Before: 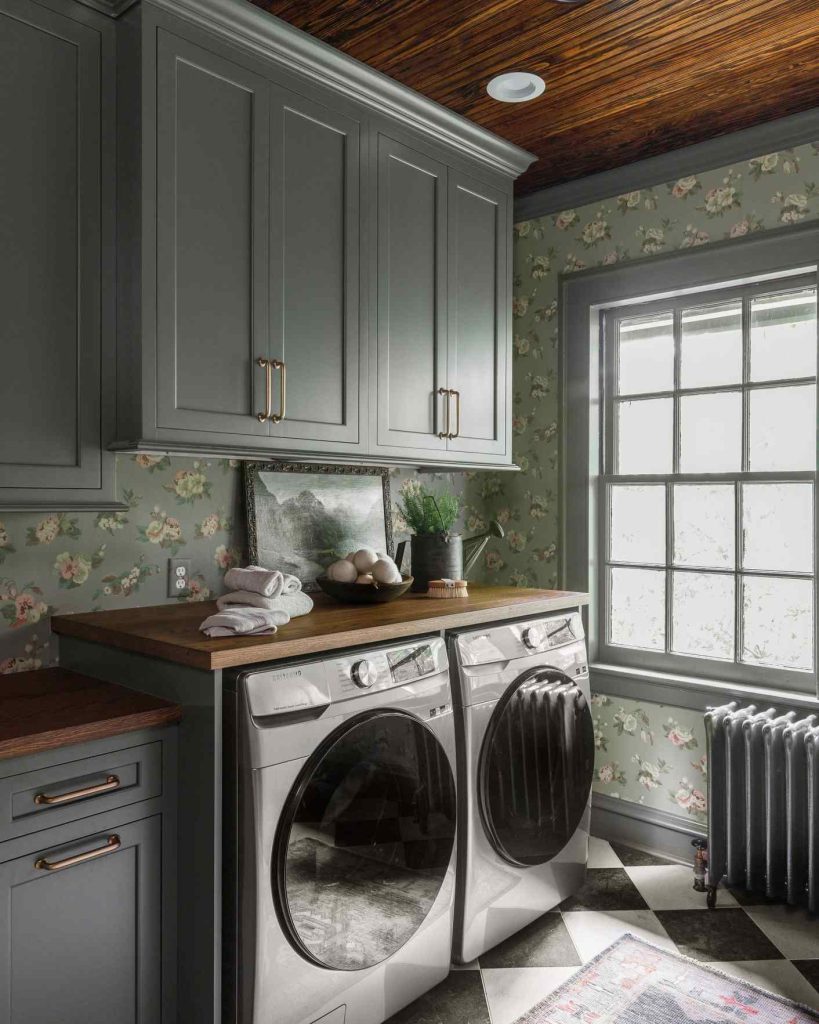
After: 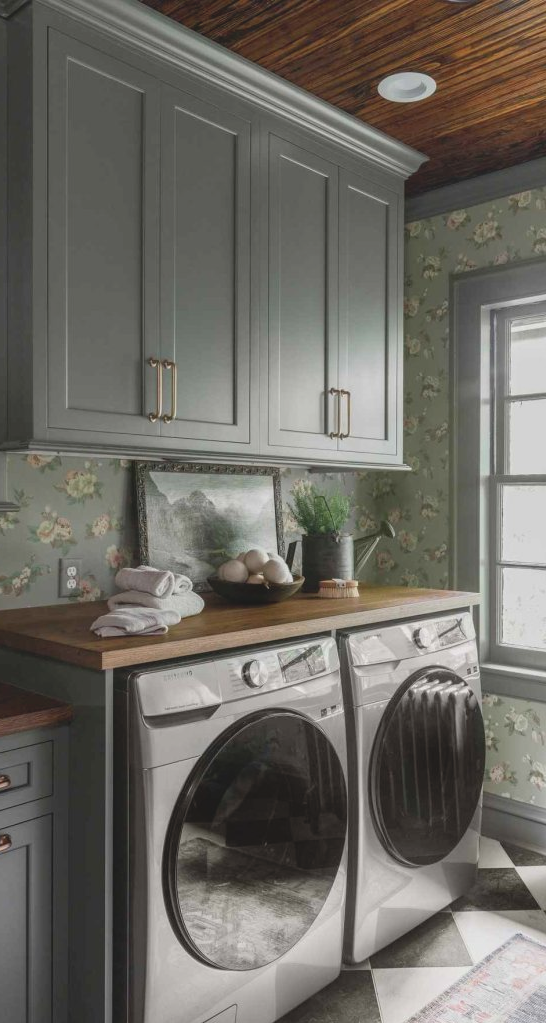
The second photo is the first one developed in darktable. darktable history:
contrast brightness saturation: contrast -0.151, brightness 0.04, saturation -0.13
crop and rotate: left 13.386%, right 19.901%
